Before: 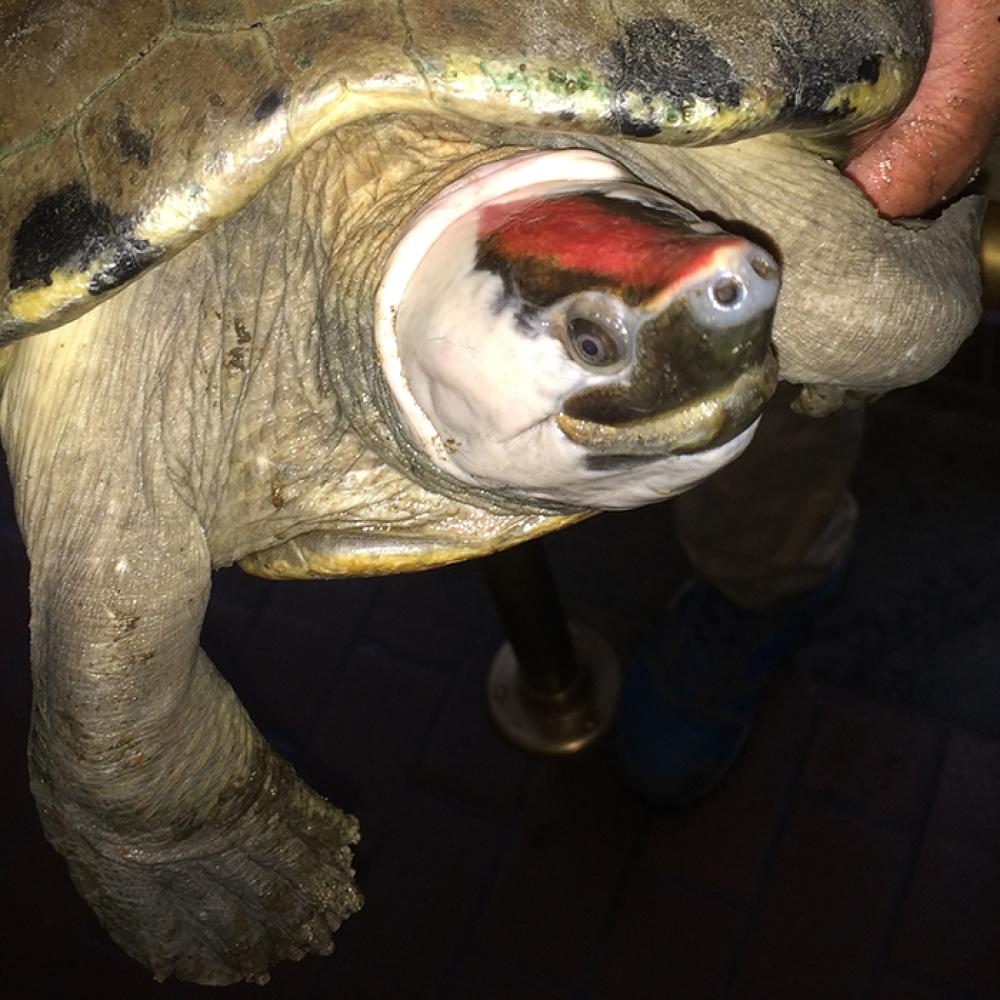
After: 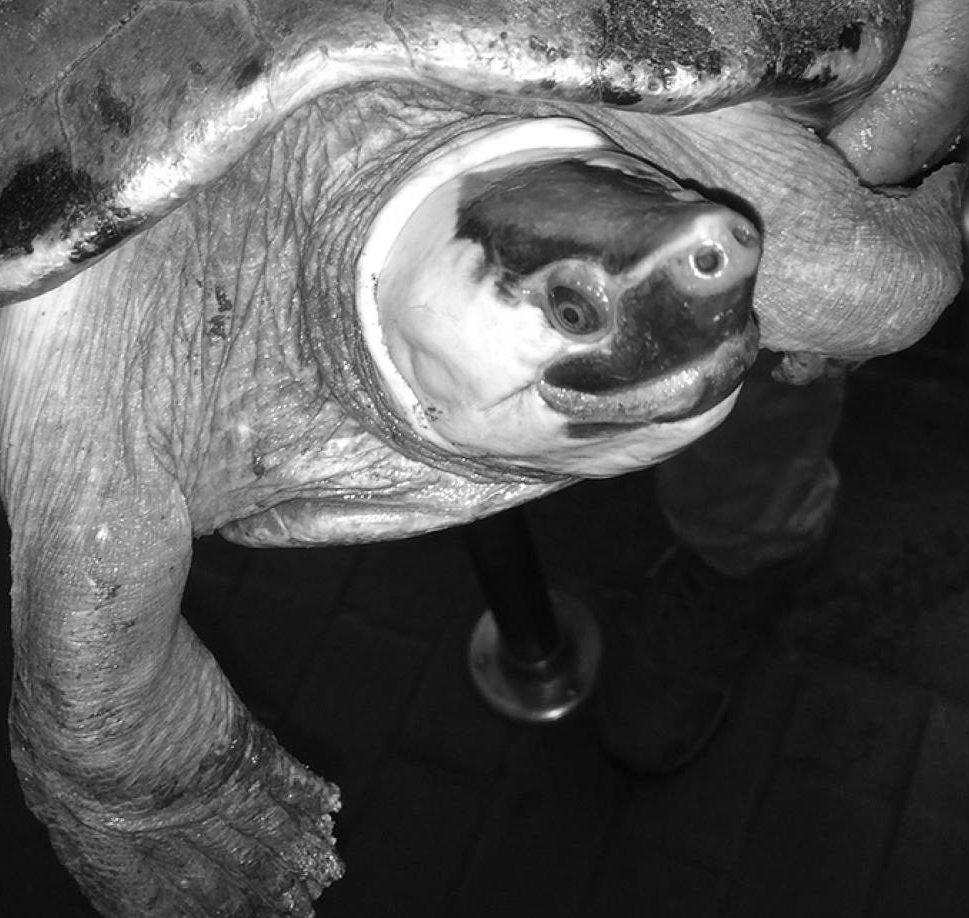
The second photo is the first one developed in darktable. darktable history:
contrast brightness saturation: saturation -0.05
shadows and highlights: highlights color adjustment 0%, low approximation 0.01, soften with gaussian
color contrast: green-magenta contrast 0, blue-yellow contrast 0
crop: left 1.964%, top 3.251%, right 1.122%, bottom 4.933%
tone curve: preserve colors none
